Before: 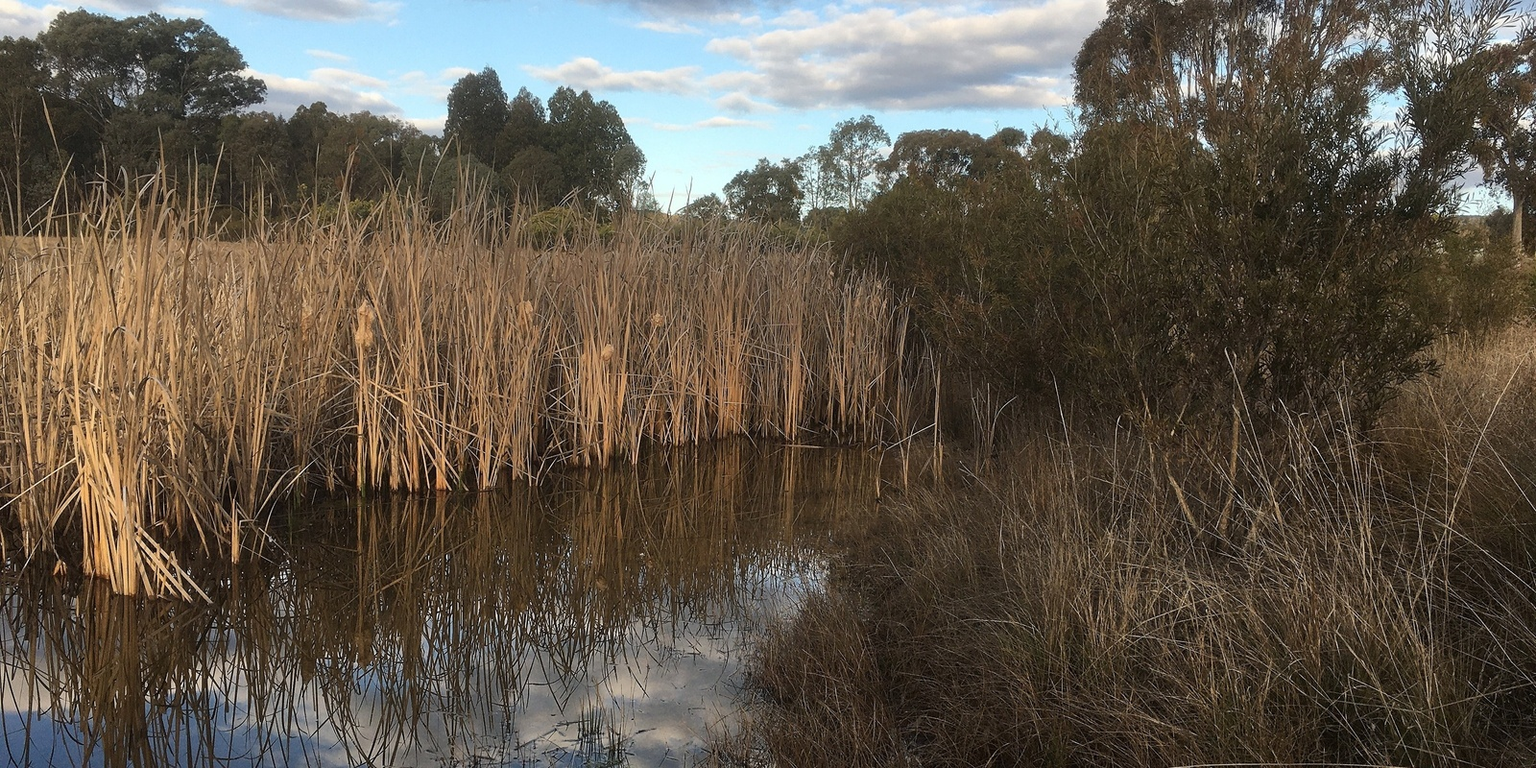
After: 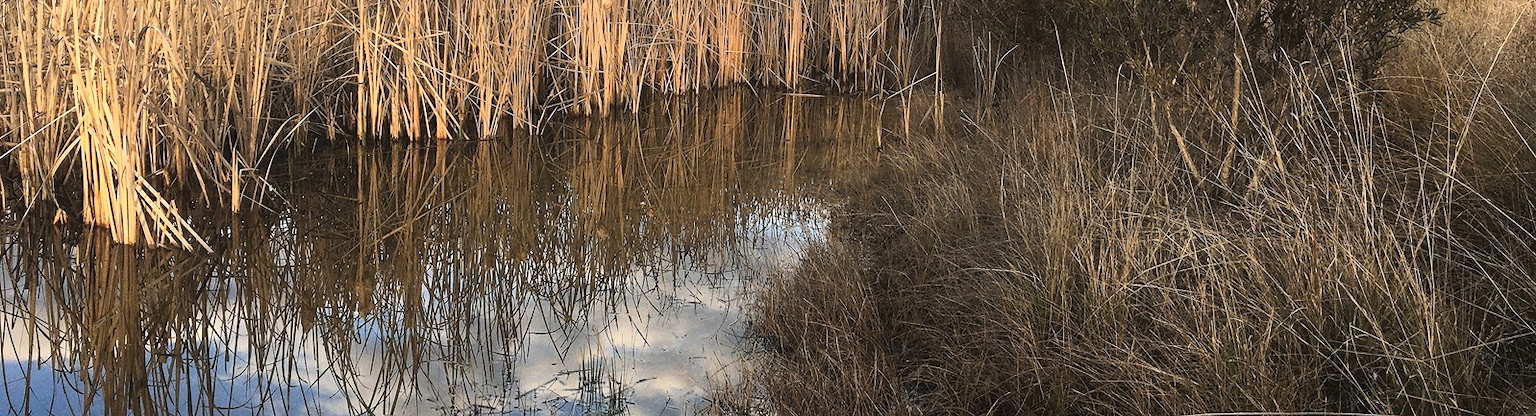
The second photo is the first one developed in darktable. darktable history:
exposure: black level correction -0.002, exposure 0.542 EV, compensate exposure bias true, compensate highlight preservation false
tone curve: curves: ch0 [(0, 0) (0.004, 0.001) (0.133, 0.112) (0.325, 0.362) (0.832, 0.893) (1, 1)], color space Lab, linked channels, preserve colors none
color zones: curves: ch0 [(0.25, 0.5) (0.463, 0.627) (0.484, 0.637) (0.75, 0.5)], mix -121.33%
crop and rotate: top 45.78%, right 0.121%
